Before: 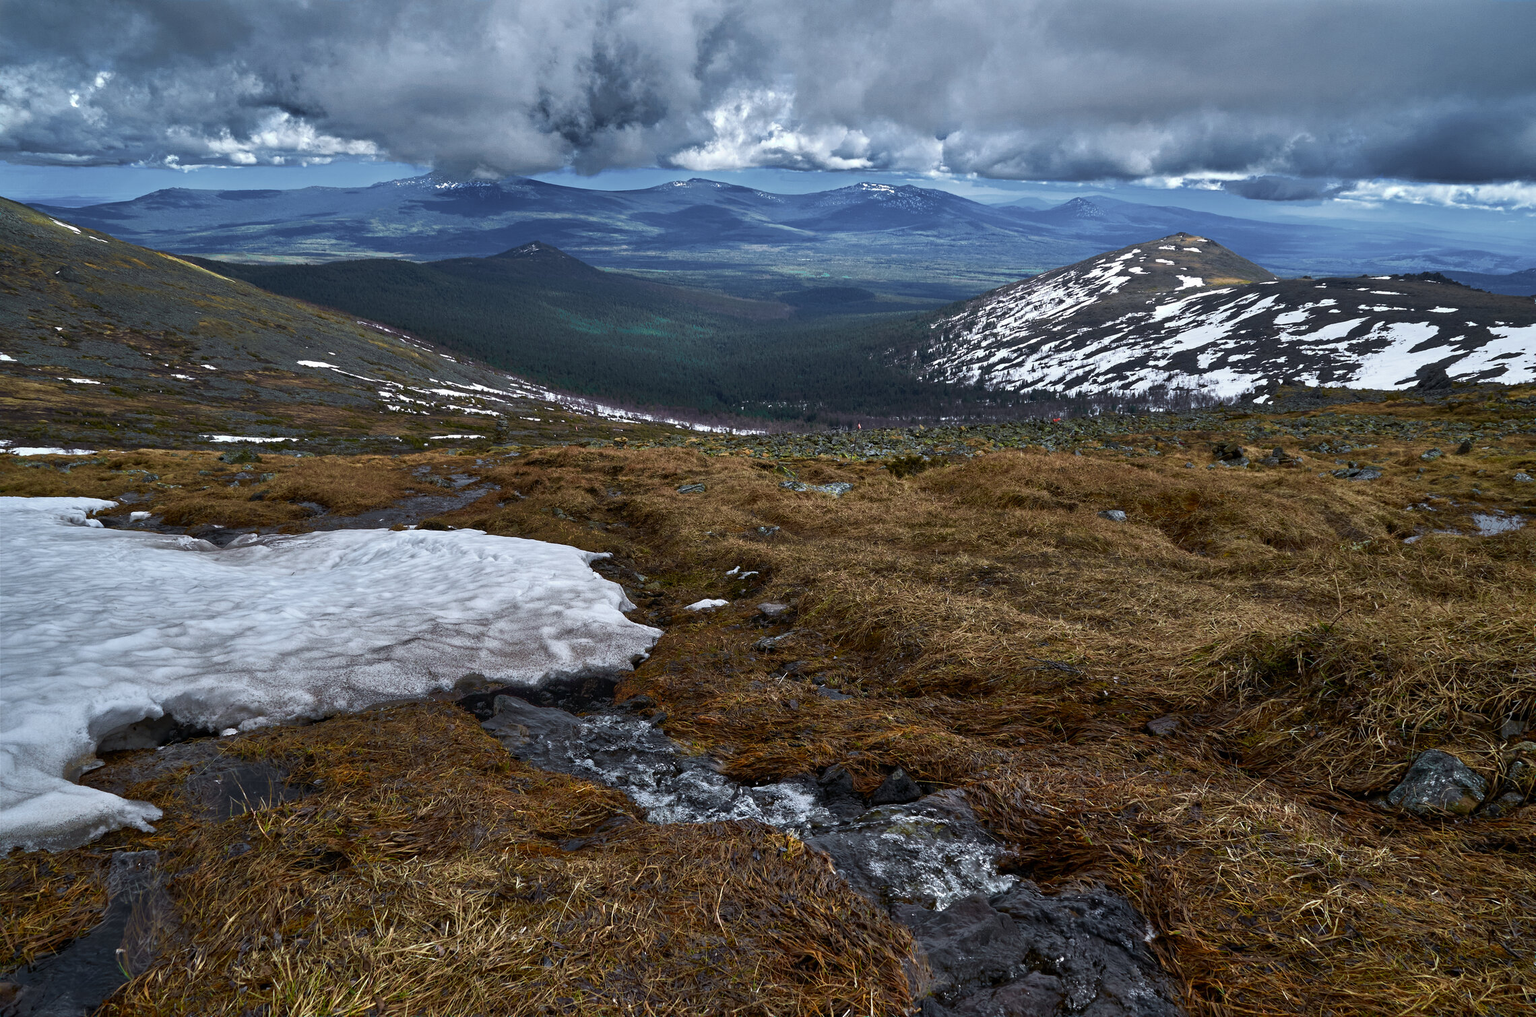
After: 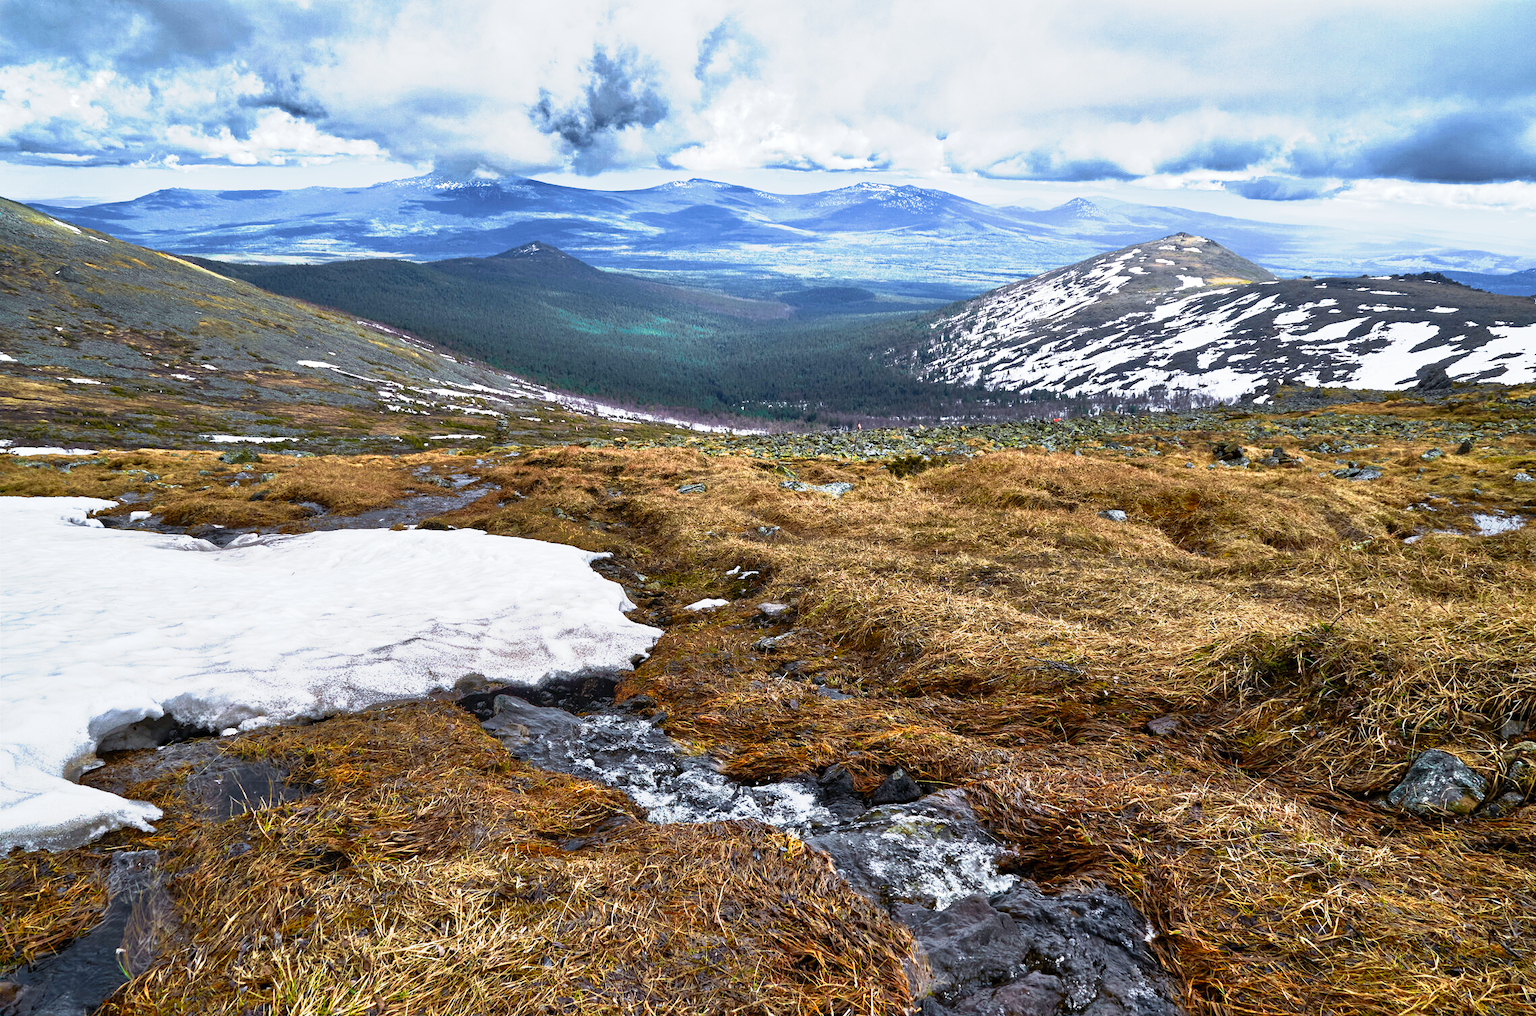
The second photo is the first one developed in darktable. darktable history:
tone curve: curves: ch0 [(0, 0) (0.003, 0.005) (0.011, 0.018) (0.025, 0.041) (0.044, 0.072) (0.069, 0.113) (0.1, 0.163) (0.136, 0.221) (0.177, 0.289) (0.224, 0.366) (0.277, 0.452) (0.335, 0.546) (0.399, 0.65) (0.468, 0.763) (0.543, 0.885) (0.623, 0.93) (0.709, 0.946) (0.801, 0.963) (0.898, 0.981) (1, 1)], preserve colors none
